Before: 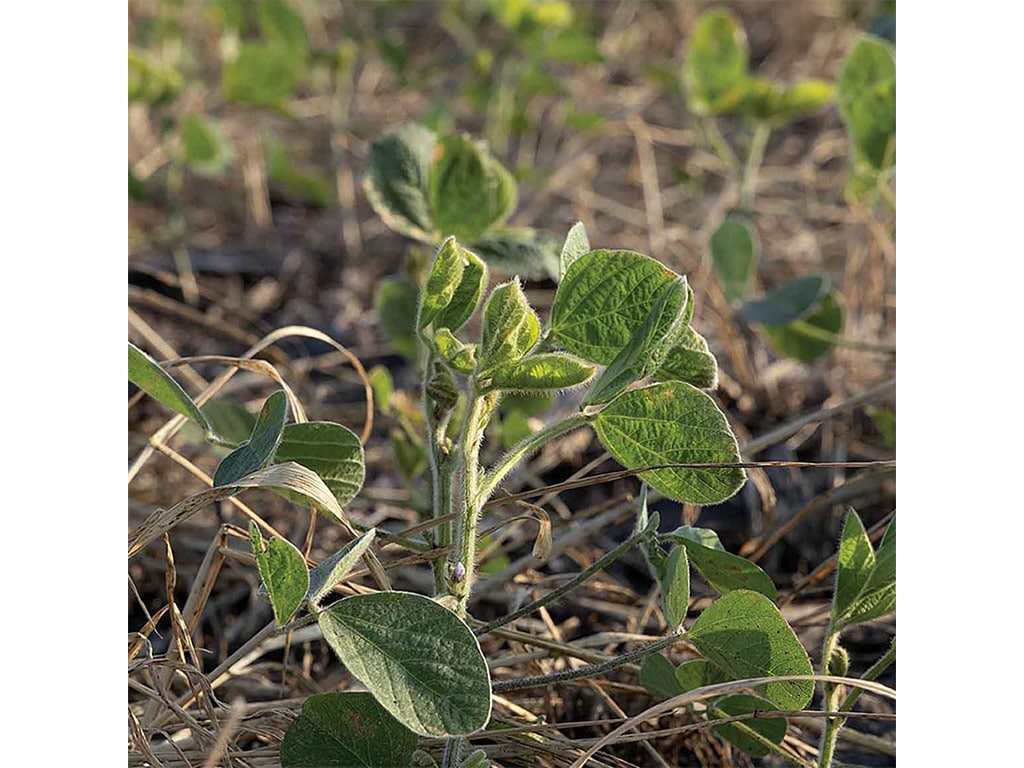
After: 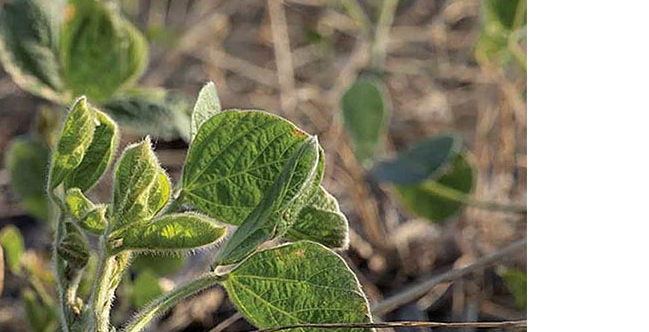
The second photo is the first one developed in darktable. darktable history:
crop: left 36.063%, top 18.285%, right 0.48%, bottom 38.419%
